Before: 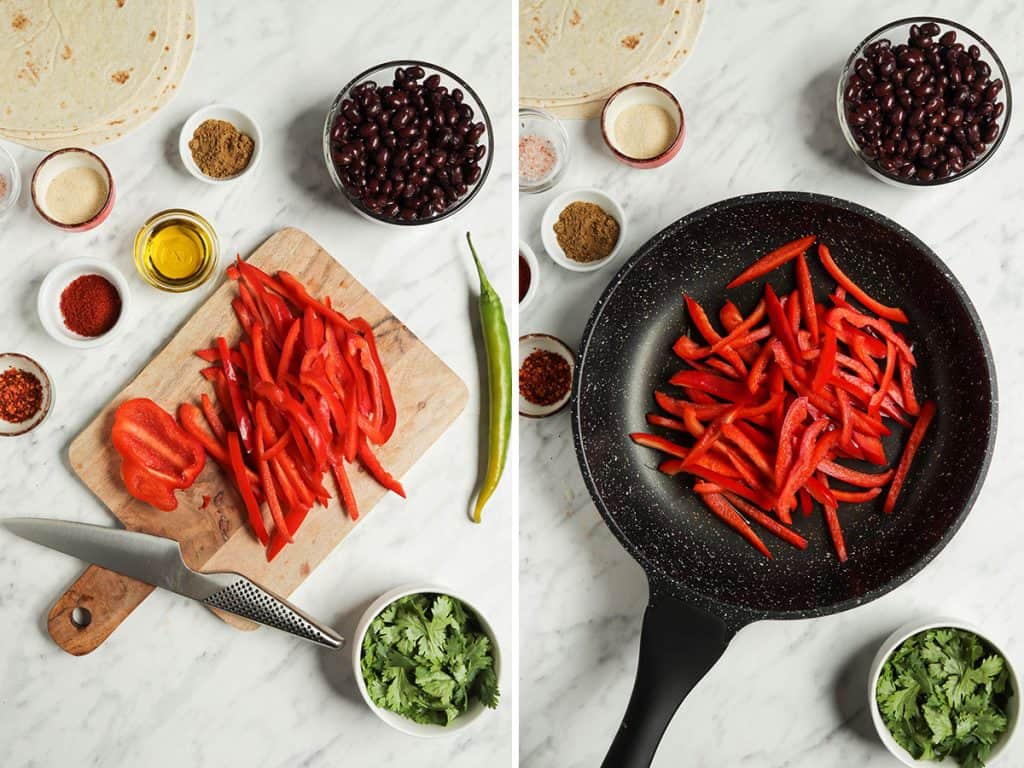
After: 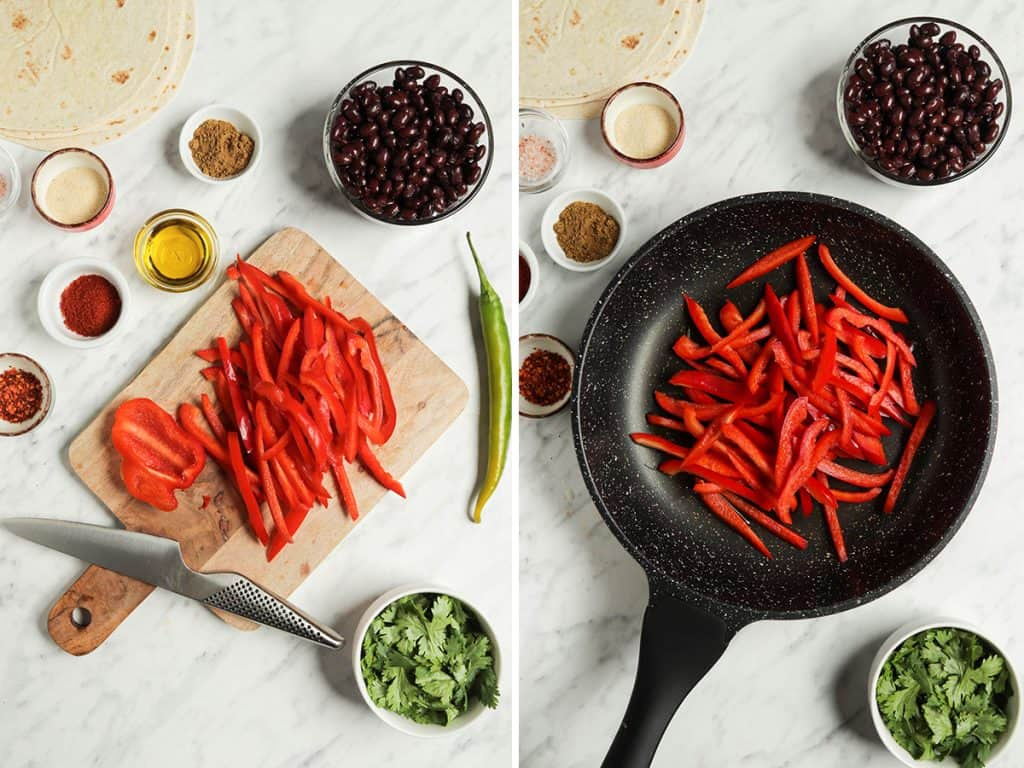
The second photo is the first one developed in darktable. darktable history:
shadows and highlights: radius 93.69, shadows -16.24, white point adjustment 0.296, highlights 31.48, compress 48.36%, soften with gaussian
